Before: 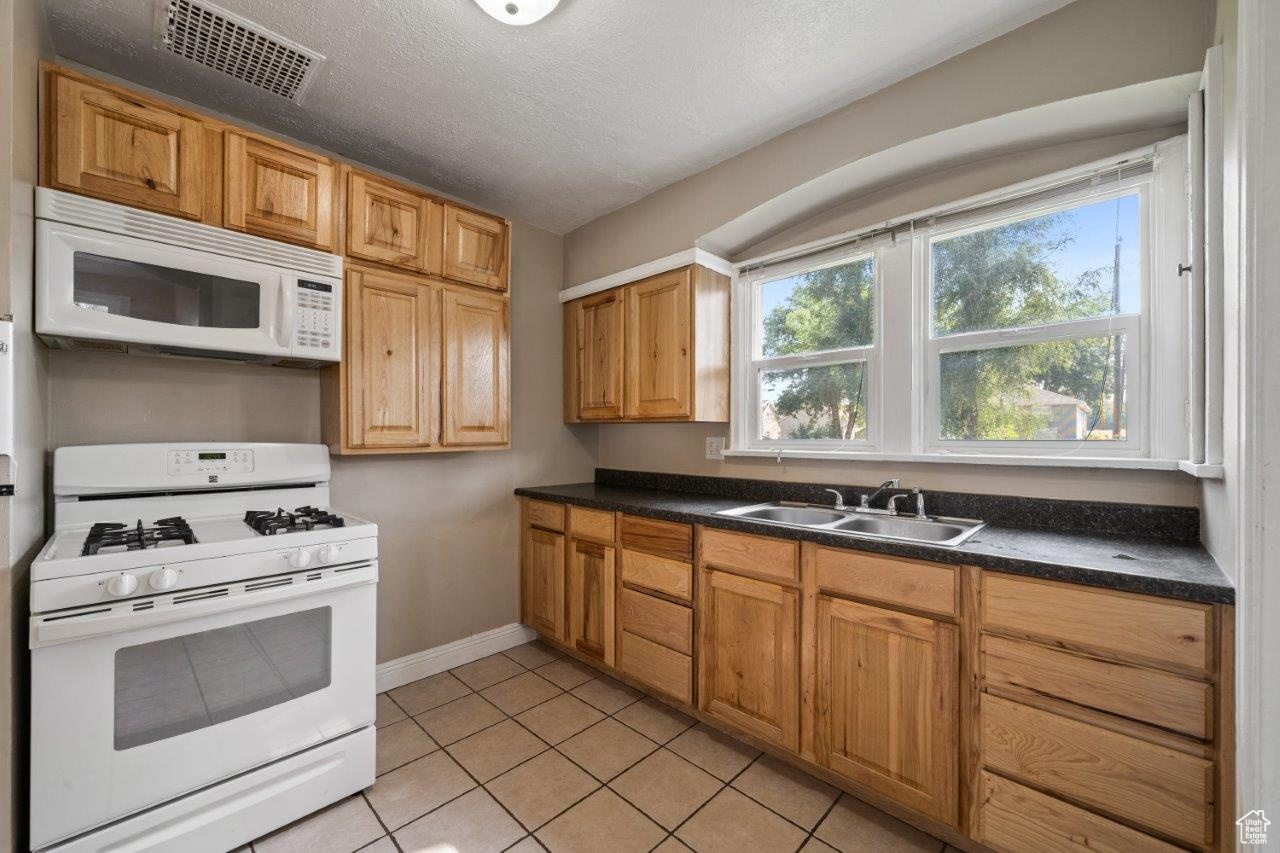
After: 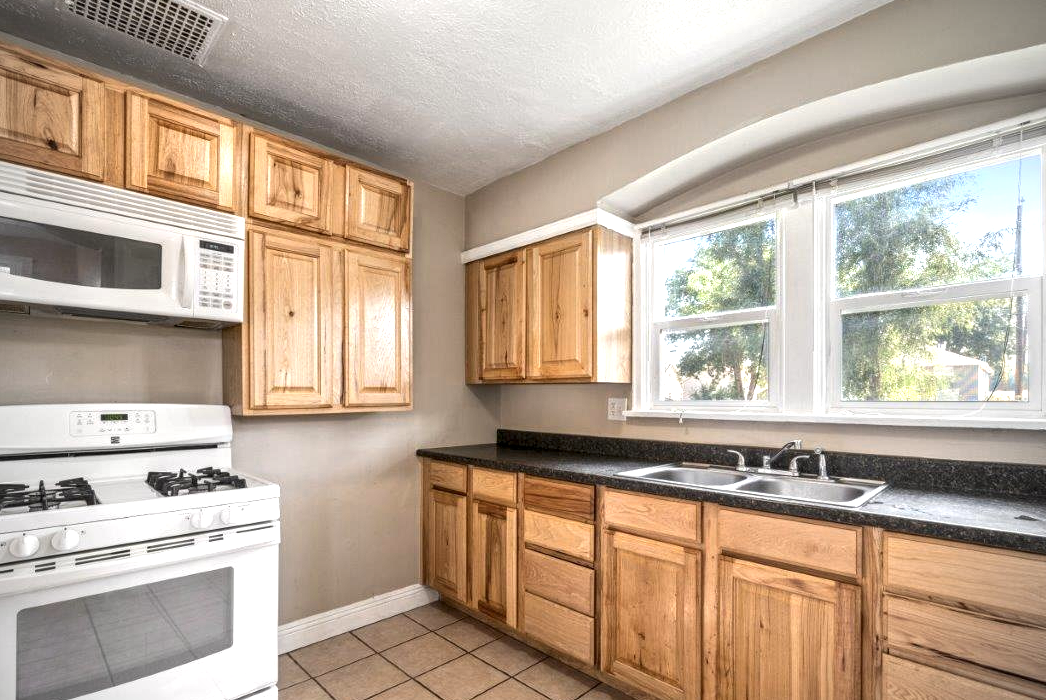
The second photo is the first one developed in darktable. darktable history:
exposure: black level correction 0, exposure 0.699 EV, compensate exposure bias true, compensate highlight preservation false
local contrast: detail 130%
crop and rotate: left 7.658%, top 4.639%, right 10.563%, bottom 13.22%
color zones: curves: ch0 [(0, 0.558) (0.143, 0.559) (0.286, 0.529) (0.429, 0.505) (0.571, 0.5) (0.714, 0.5) (0.857, 0.5) (1, 0.558)]; ch1 [(0, 0.469) (0.01, 0.469) (0.12, 0.446) (0.248, 0.469) (0.5, 0.5) (0.748, 0.5) (0.99, 0.469) (1, 0.469)]
vignetting: fall-off radius 61.07%
